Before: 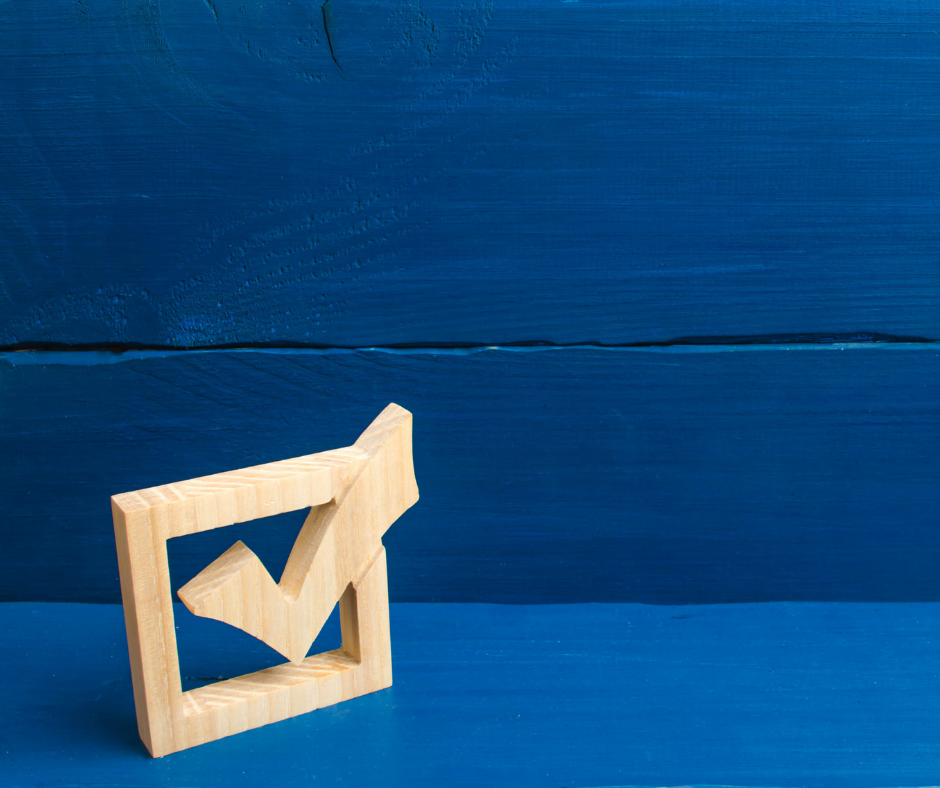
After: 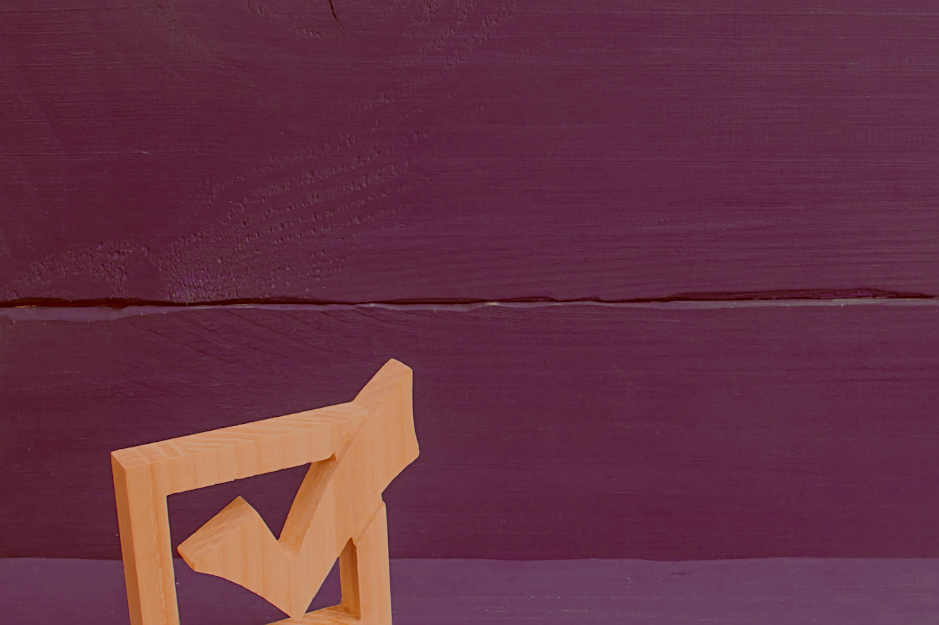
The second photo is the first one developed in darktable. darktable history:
sharpen: on, module defaults
crop and rotate: top 5.667%, bottom 14.937%
filmic rgb: black relative exposure -14 EV, white relative exposure 8 EV, threshold 3 EV, hardness 3.74, latitude 50%, contrast 0.5, color science v5 (2021), contrast in shadows safe, contrast in highlights safe, enable highlight reconstruction true
rotate and perspective: crop left 0, crop top 0
graduated density: on, module defaults
color correction: highlights a* 9.03, highlights b* 8.71, shadows a* 40, shadows b* 40, saturation 0.8
white balance: red 1.009, blue 0.985
